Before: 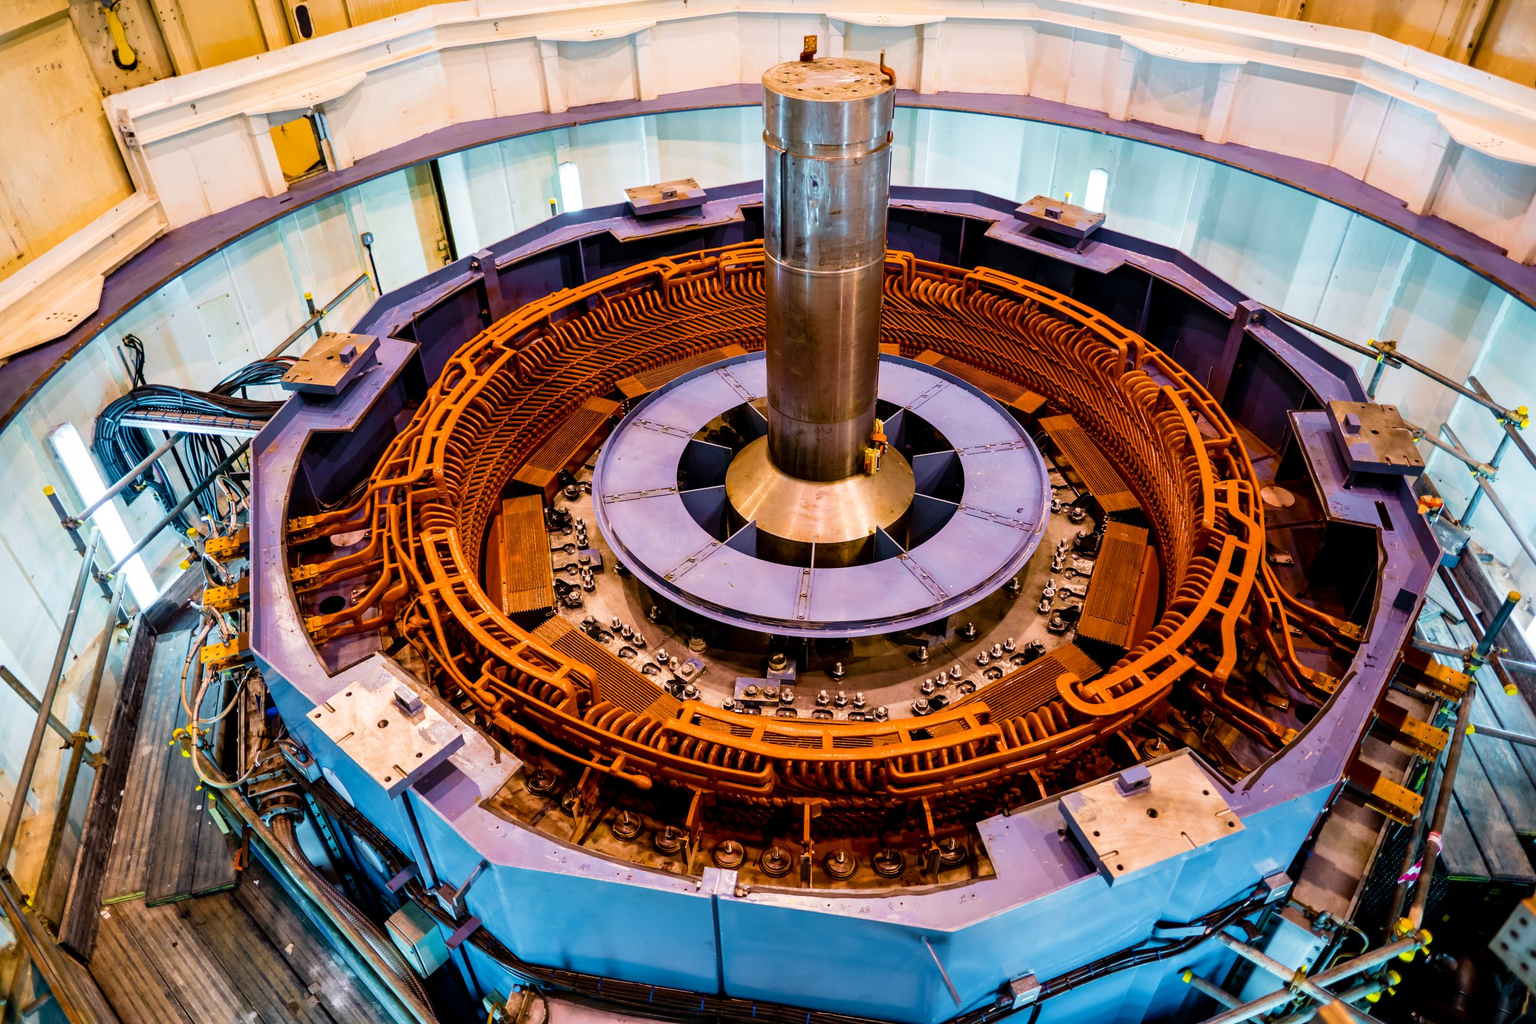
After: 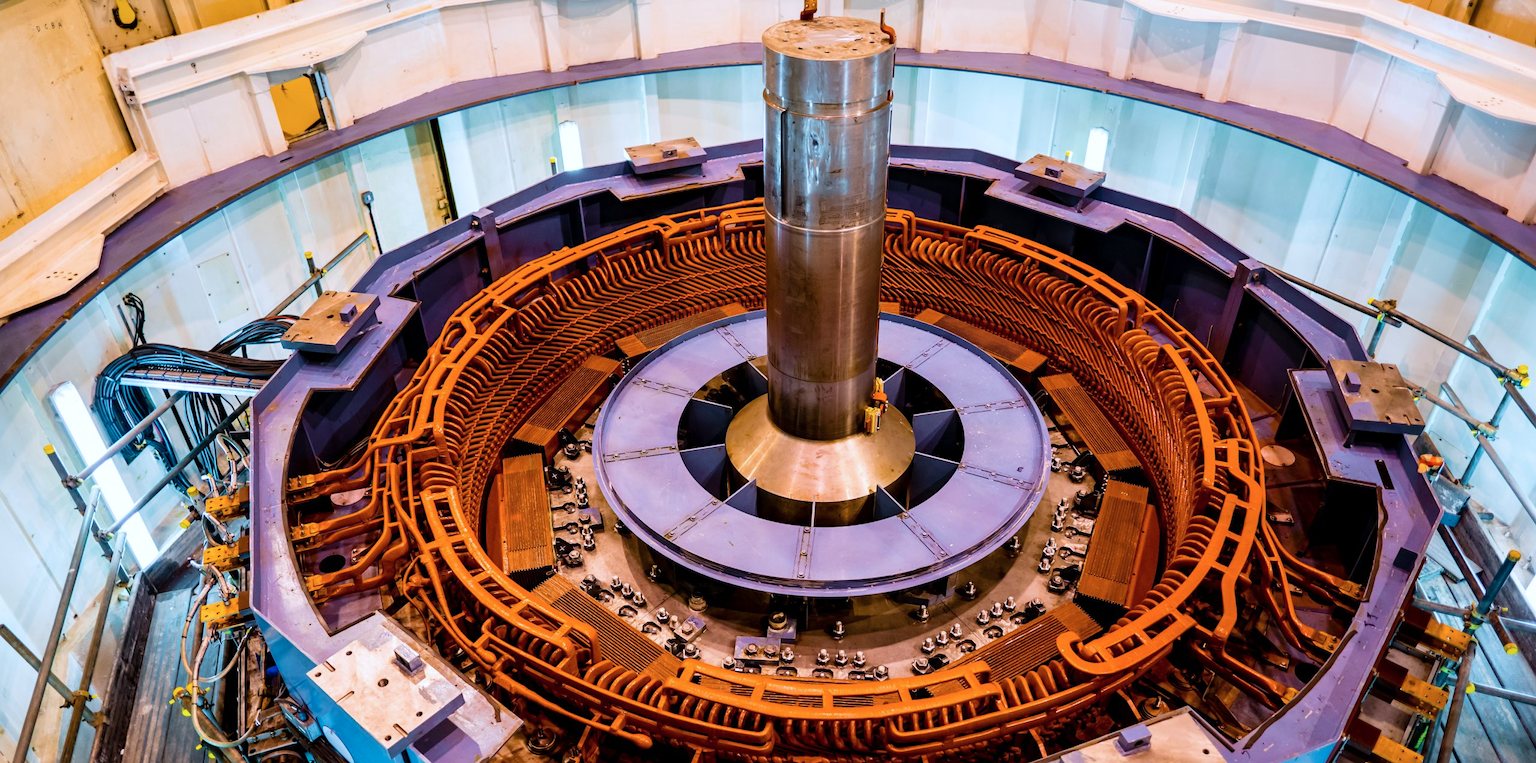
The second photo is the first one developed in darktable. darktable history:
color correction: highlights a* -0.793, highlights b* -8.41
crop: top 4.062%, bottom 21.395%
